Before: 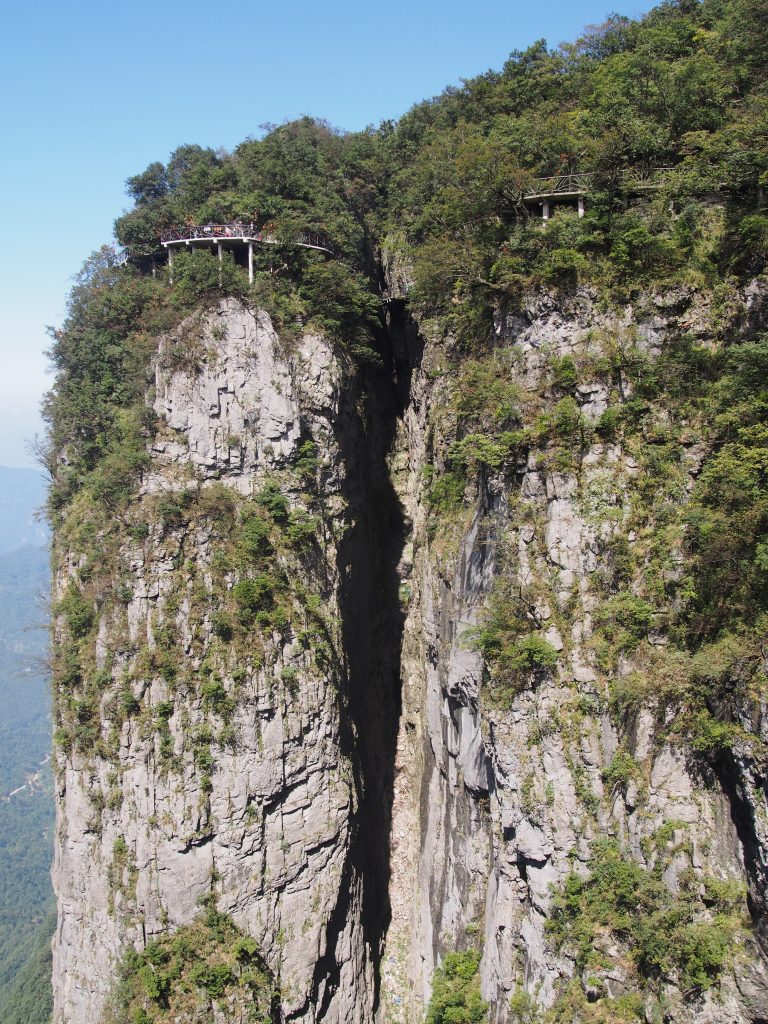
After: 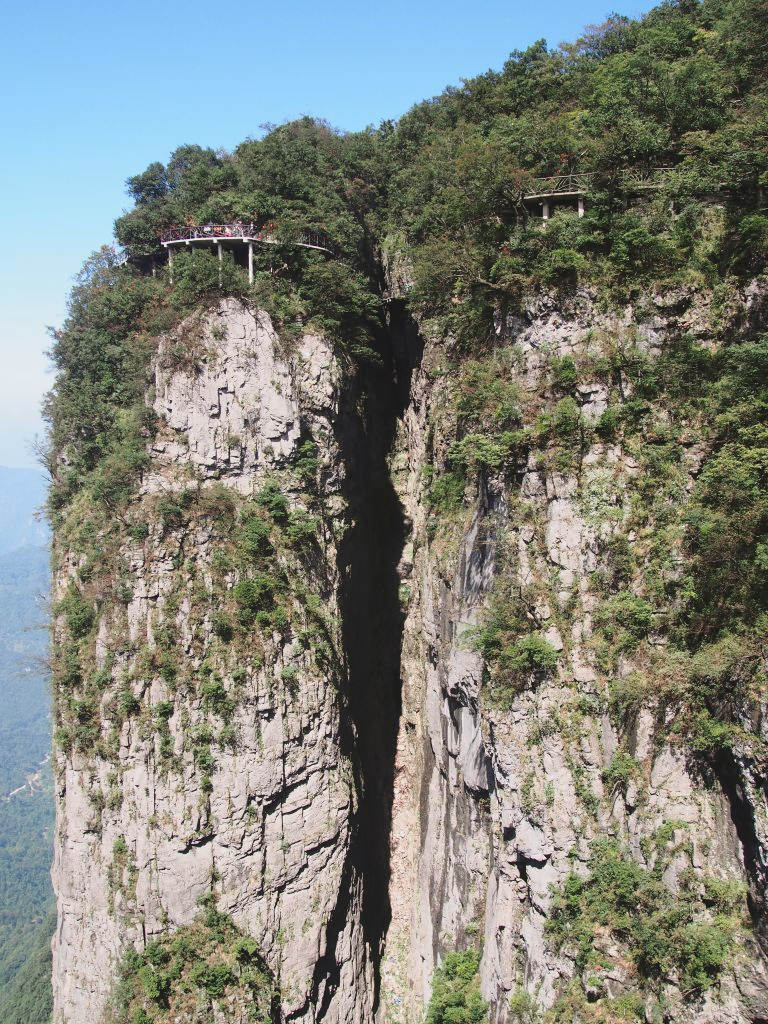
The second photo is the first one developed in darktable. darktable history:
color balance: lift [1.01, 1, 1, 1], gamma [1.097, 1, 1, 1], gain [0.85, 1, 1, 1]
tone curve: curves: ch0 [(0, 0) (0.059, 0.027) (0.178, 0.105) (0.292, 0.233) (0.485, 0.472) (0.837, 0.887) (1, 0.983)]; ch1 [(0, 0) (0.23, 0.166) (0.34, 0.298) (0.371, 0.334) (0.435, 0.413) (0.477, 0.469) (0.499, 0.498) (0.534, 0.551) (0.56, 0.585) (0.754, 0.801) (1, 1)]; ch2 [(0, 0) (0.431, 0.414) (0.498, 0.503) (0.524, 0.531) (0.568, 0.567) (0.6, 0.597) (0.65, 0.651) (0.752, 0.764) (1, 1)], color space Lab, independent channels, preserve colors none
